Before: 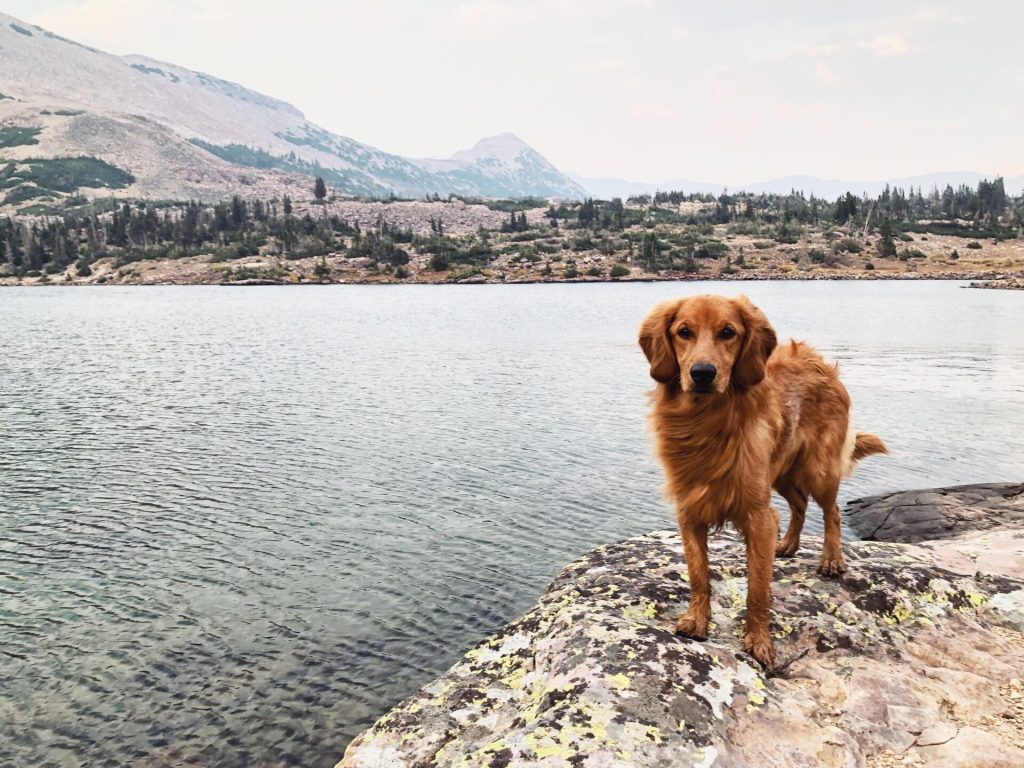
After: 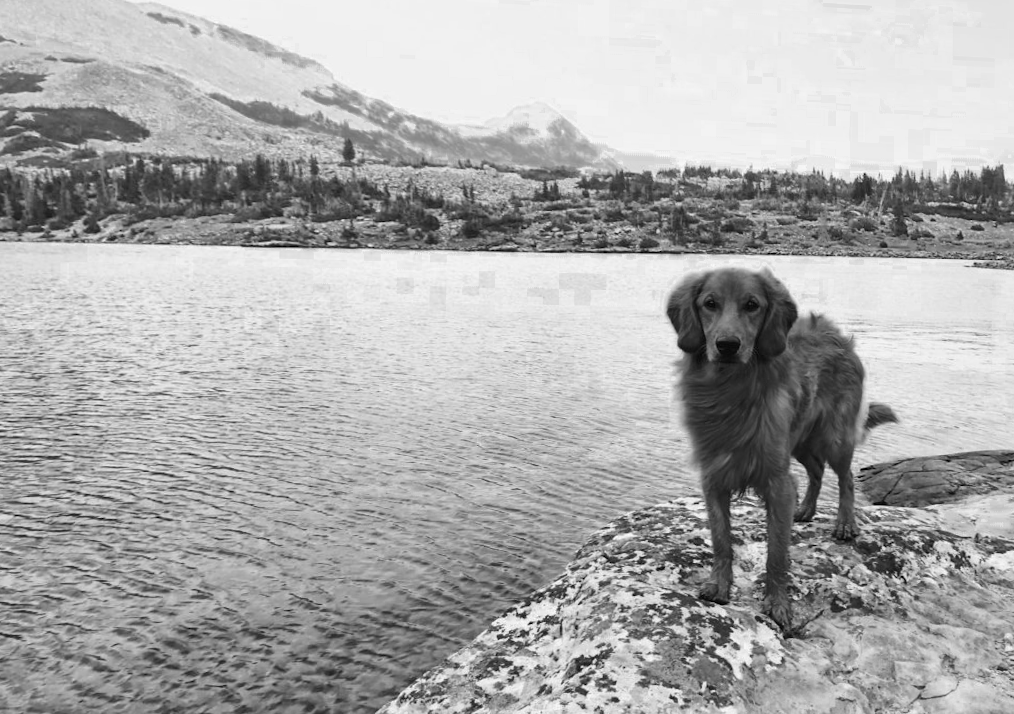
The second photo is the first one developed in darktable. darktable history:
color zones: curves: ch0 [(0.002, 0.589) (0.107, 0.484) (0.146, 0.249) (0.217, 0.352) (0.309, 0.525) (0.39, 0.404) (0.455, 0.169) (0.597, 0.055) (0.724, 0.212) (0.775, 0.691) (0.869, 0.571) (1, 0.587)]; ch1 [(0, 0) (0.143, 0) (0.286, 0) (0.429, 0) (0.571, 0) (0.714, 0) (0.857, 0)]
rotate and perspective: rotation 0.679°, lens shift (horizontal) 0.136, crop left 0.009, crop right 0.991, crop top 0.078, crop bottom 0.95
